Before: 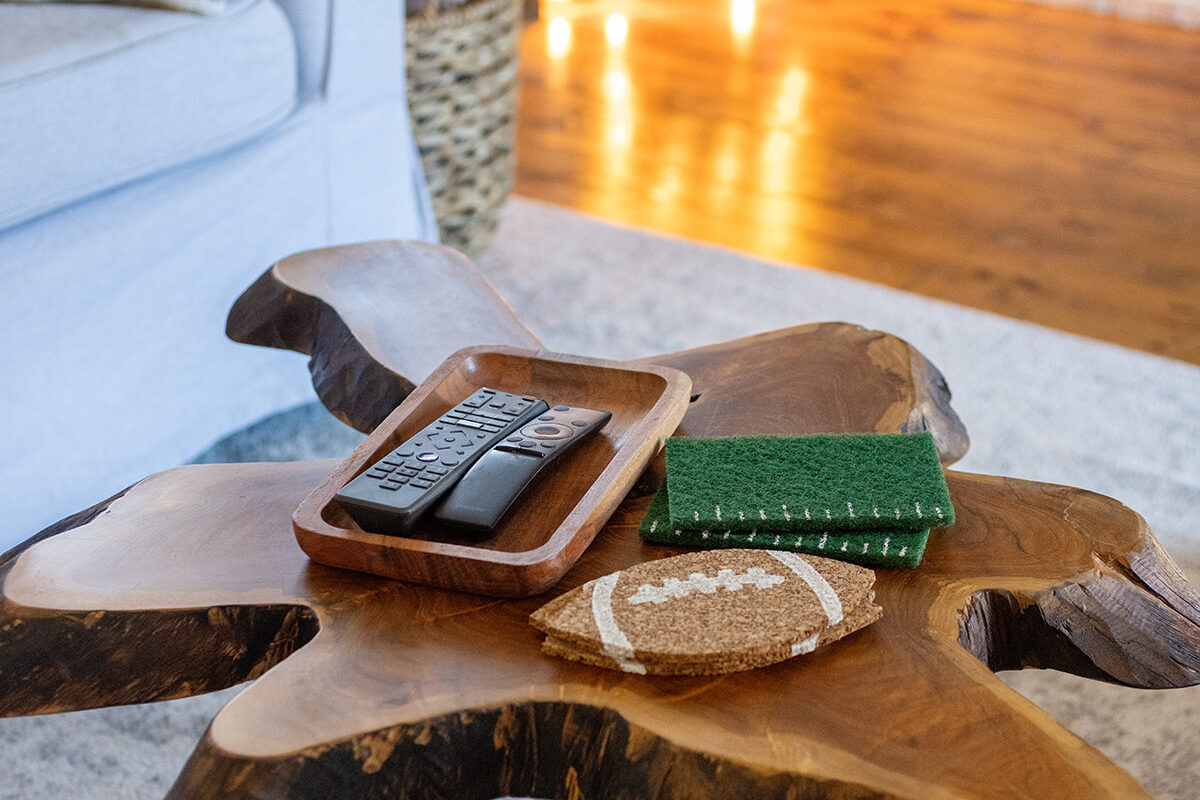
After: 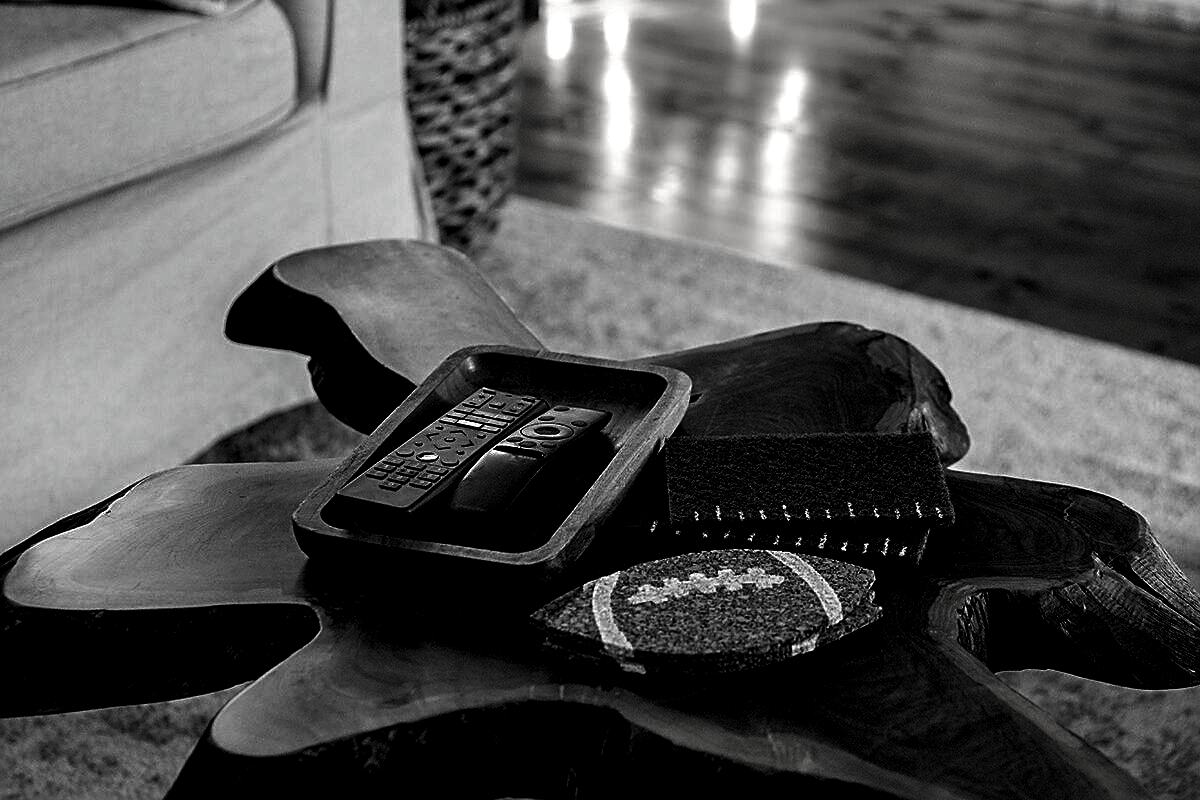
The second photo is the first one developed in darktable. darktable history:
sharpen: on, module defaults
levels: black 0.106%, gray 50.86%, levels [0.129, 0.519, 0.867]
contrast brightness saturation: contrast -0.025, brightness -0.59, saturation -0.981
